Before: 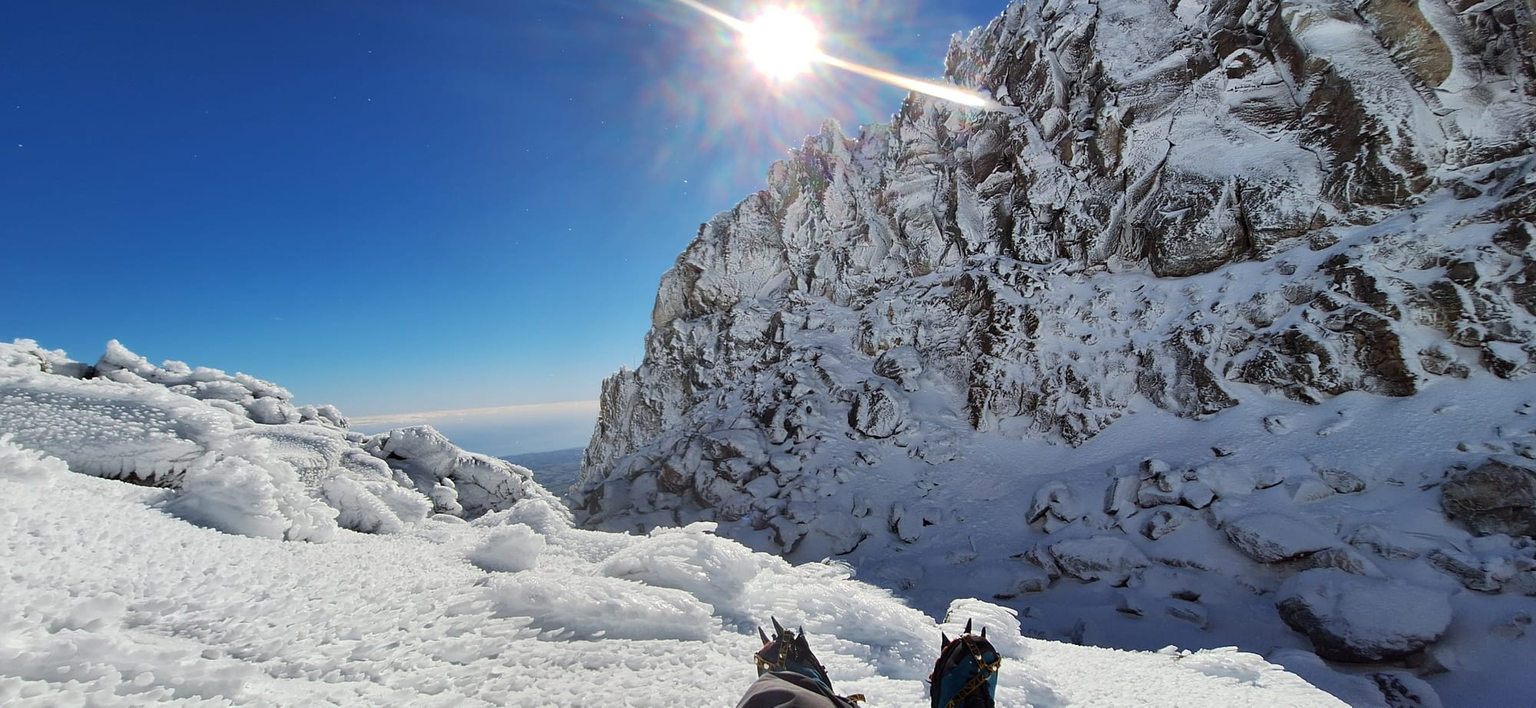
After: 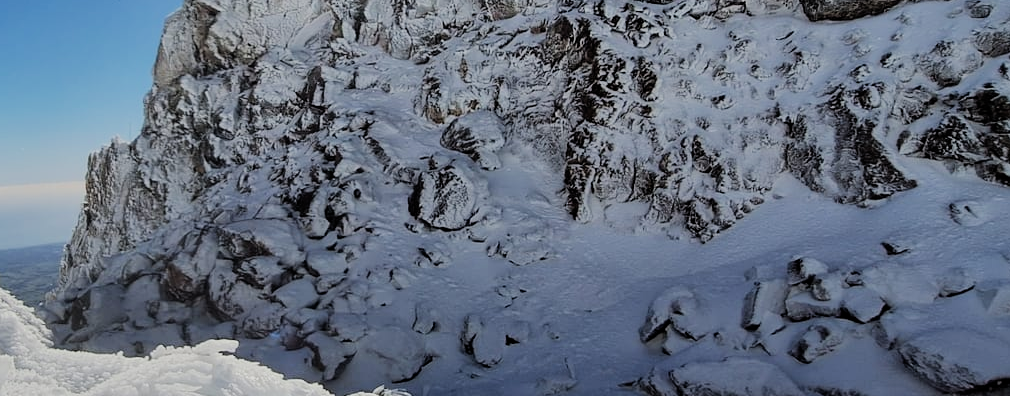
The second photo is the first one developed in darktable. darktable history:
crop: left 34.812%, top 36.914%, right 14.651%, bottom 20.091%
filmic rgb: middle gray luminance 29.1%, black relative exposure -10.25 EV, white relative exposure 5.47 EV, target black luminance 0%, hardness 3.97, latitude 1.82%, contrast 1.131, highlights saturation mix 4.79%, shadows ↔ highlights balance 15.28%
